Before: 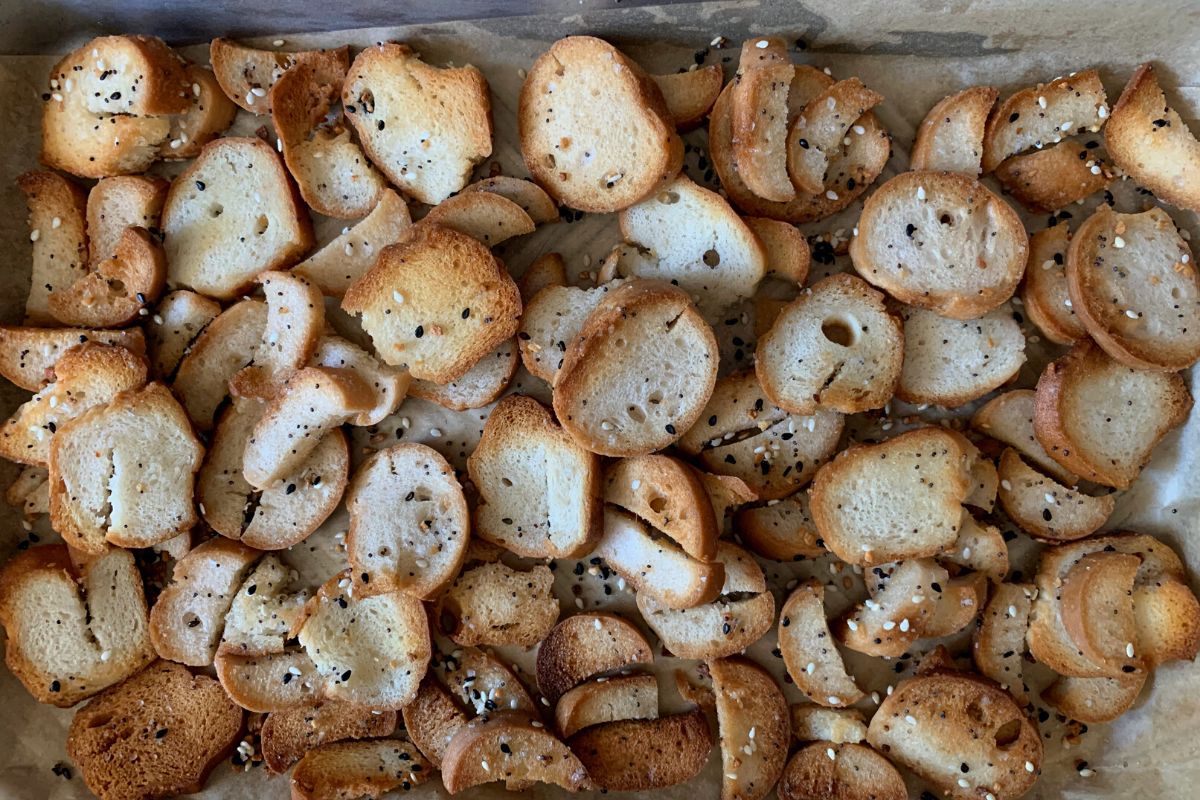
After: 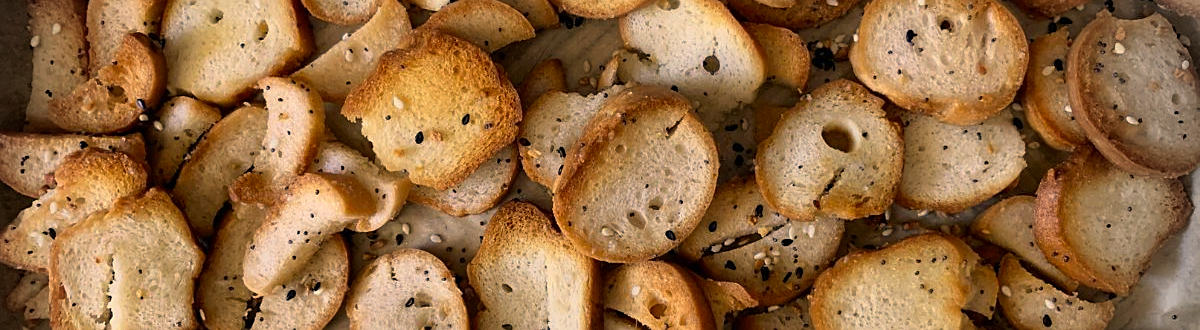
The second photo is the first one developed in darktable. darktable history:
crop and rotate: top 24.372%, bottom 34.297%
color correction: highlights a* 14.95, highlights b* 30.97
vignetting: fall-off radius 31.93%, center (-0.025, 0.403)
sharpen: radius 1.504, amount 0.4, threshold 1.289
